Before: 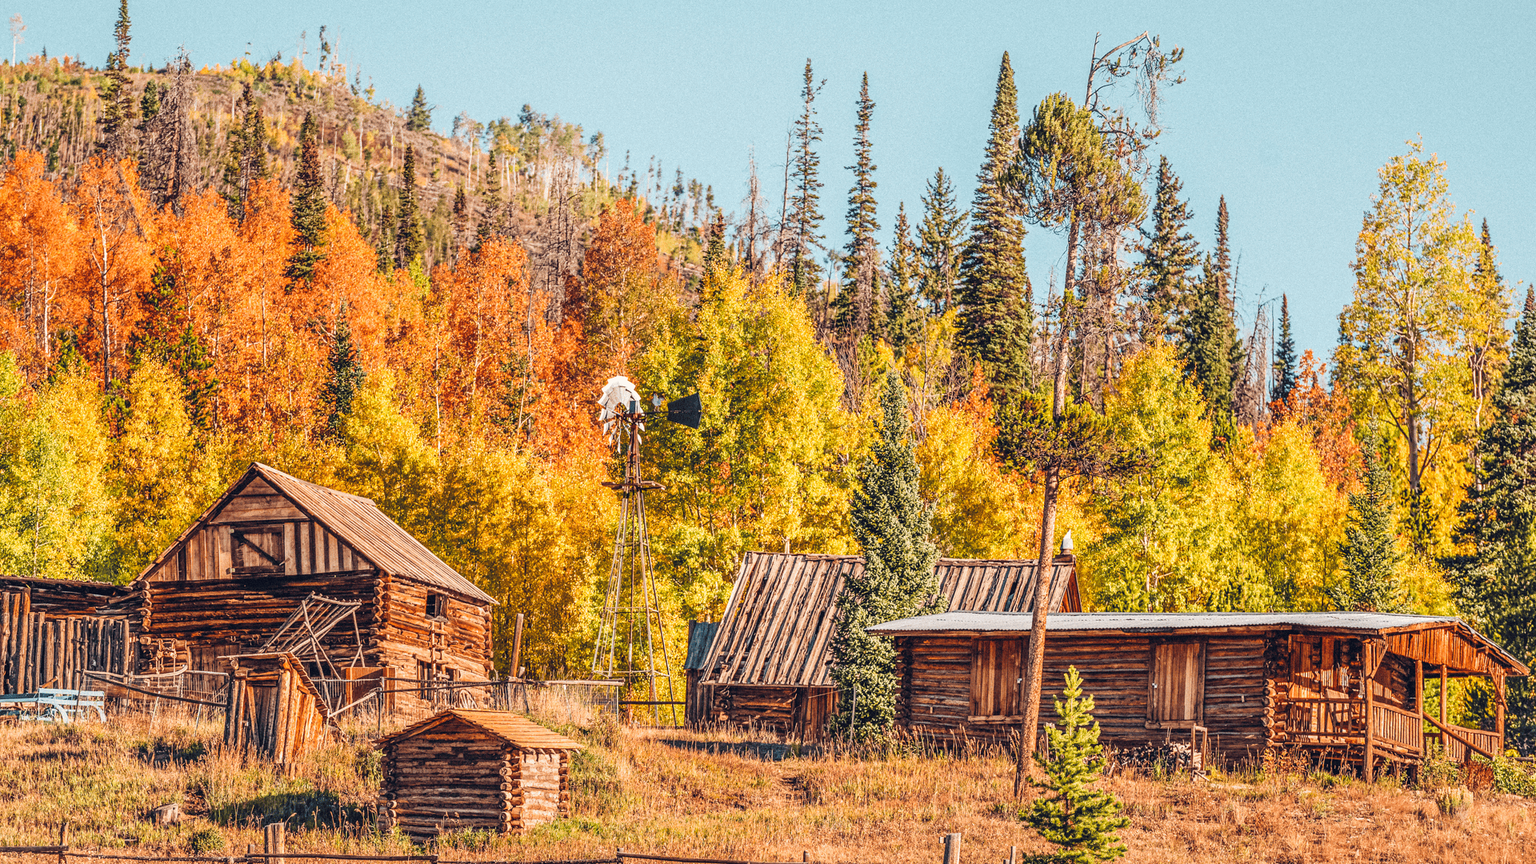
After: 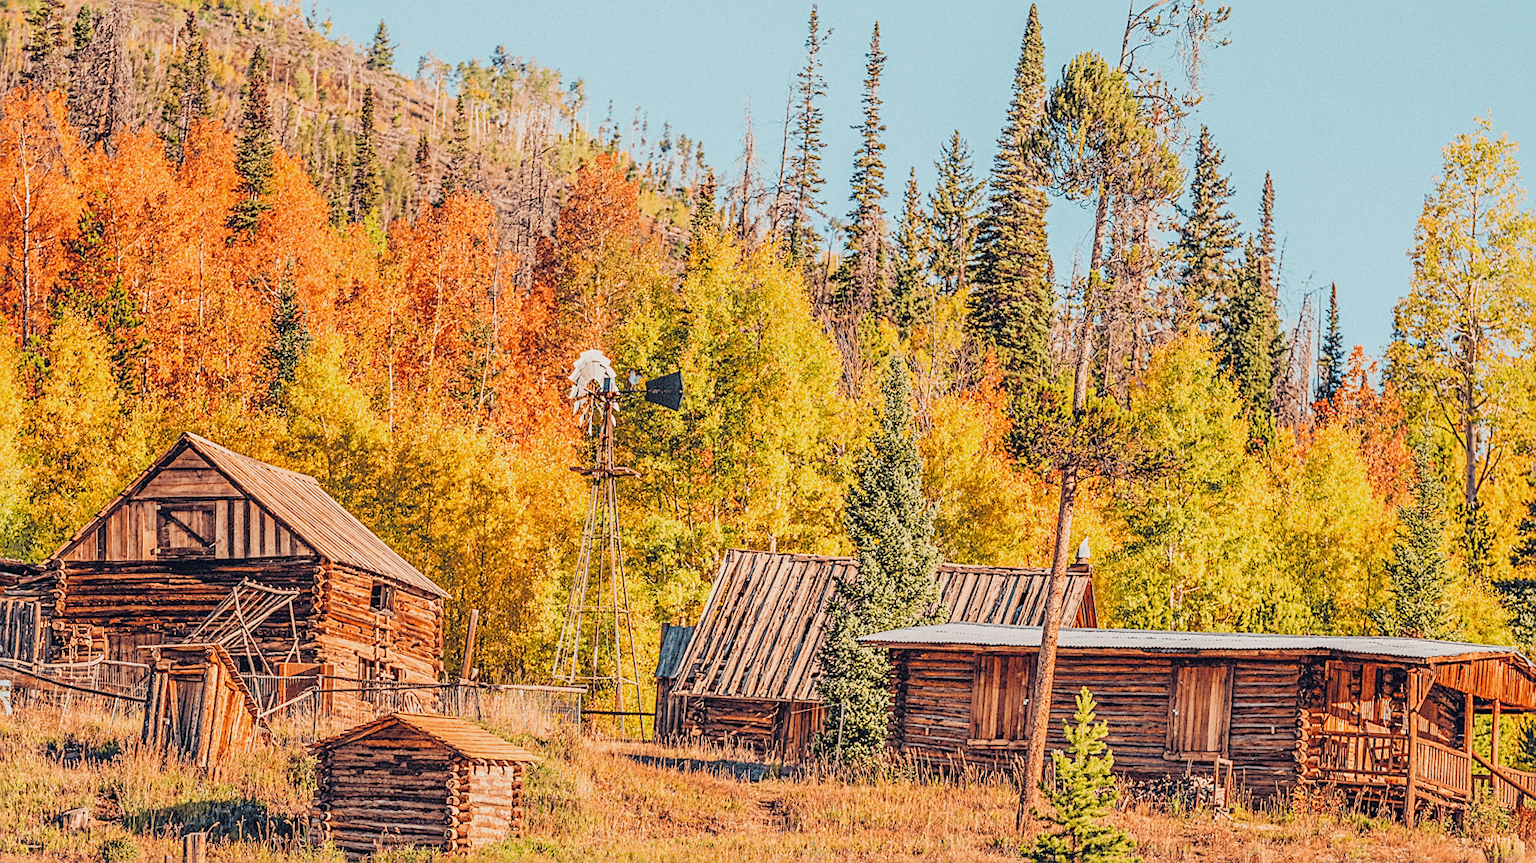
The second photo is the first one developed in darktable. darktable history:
crop and rotate: angle -1.87°, left 3.094%, top 3.984%, right 1.544%, bottom 0.738%
exposure: black level correction 0, exposure 0.69 EV, compensate highlight preservation false
sharpen: on, module defaults
filmic rgb: black relative exposure -6.61 EV, white relative exposure 4.73 EV, hardness 3.15, contrast 0.811, color science v6 (2022)
